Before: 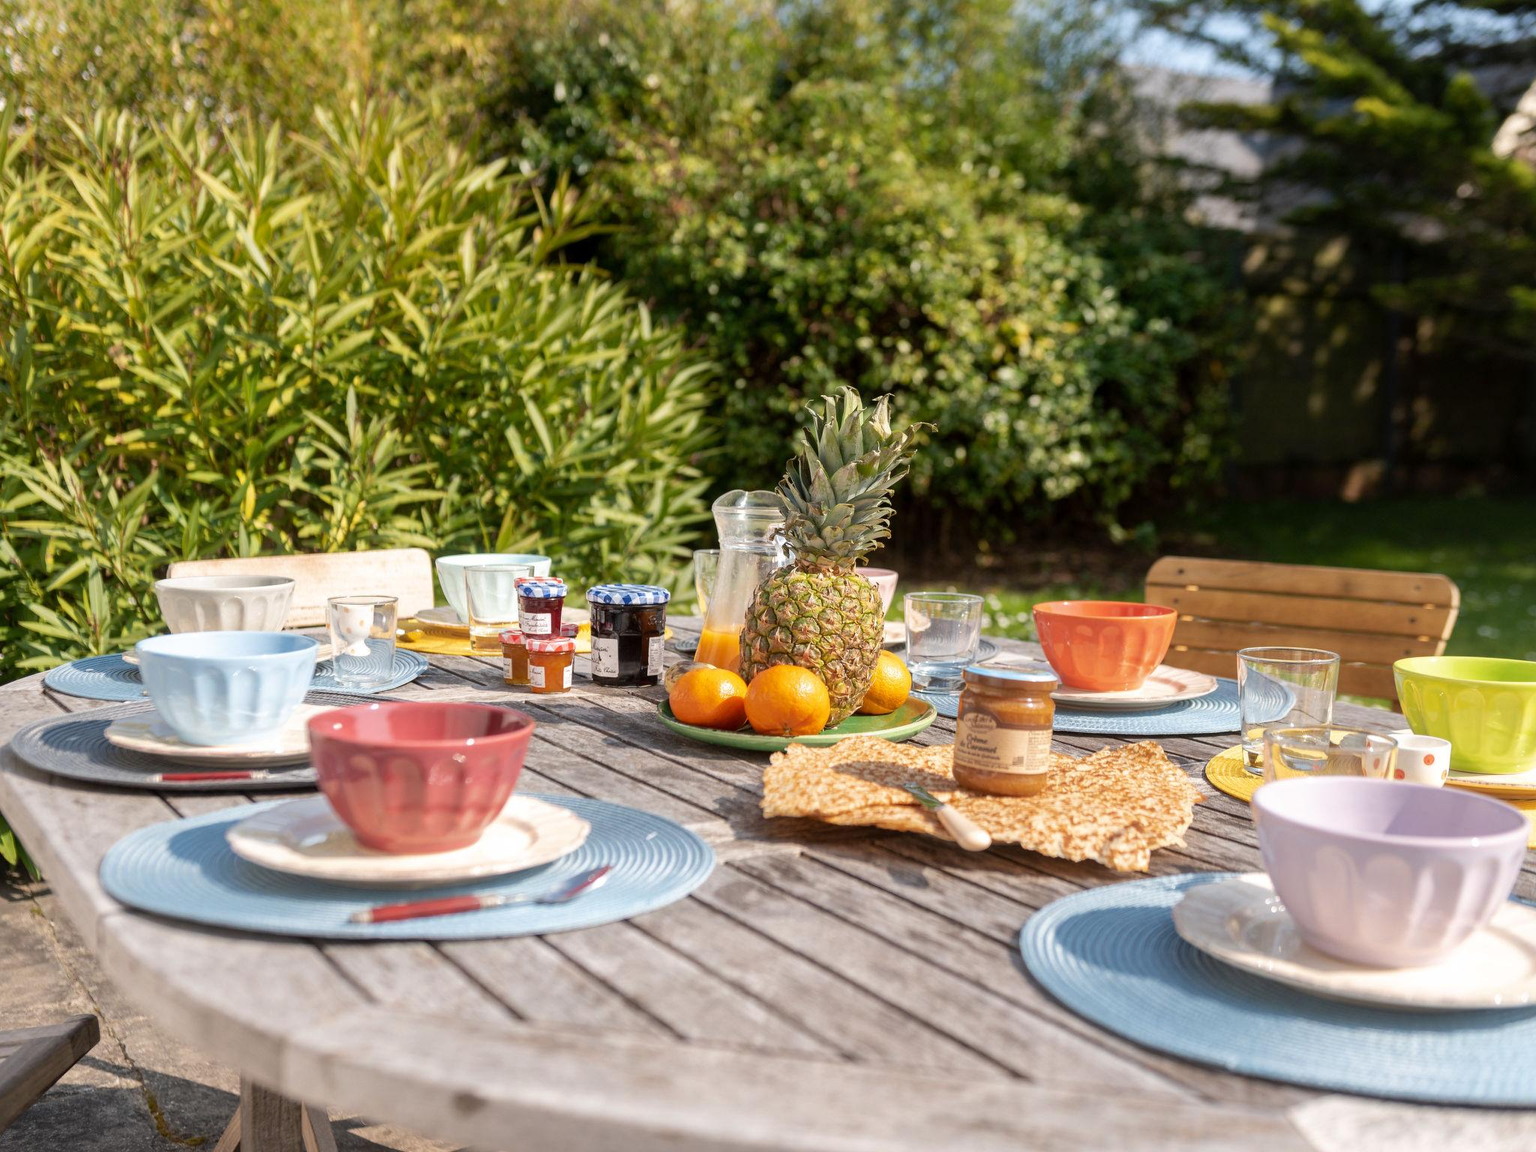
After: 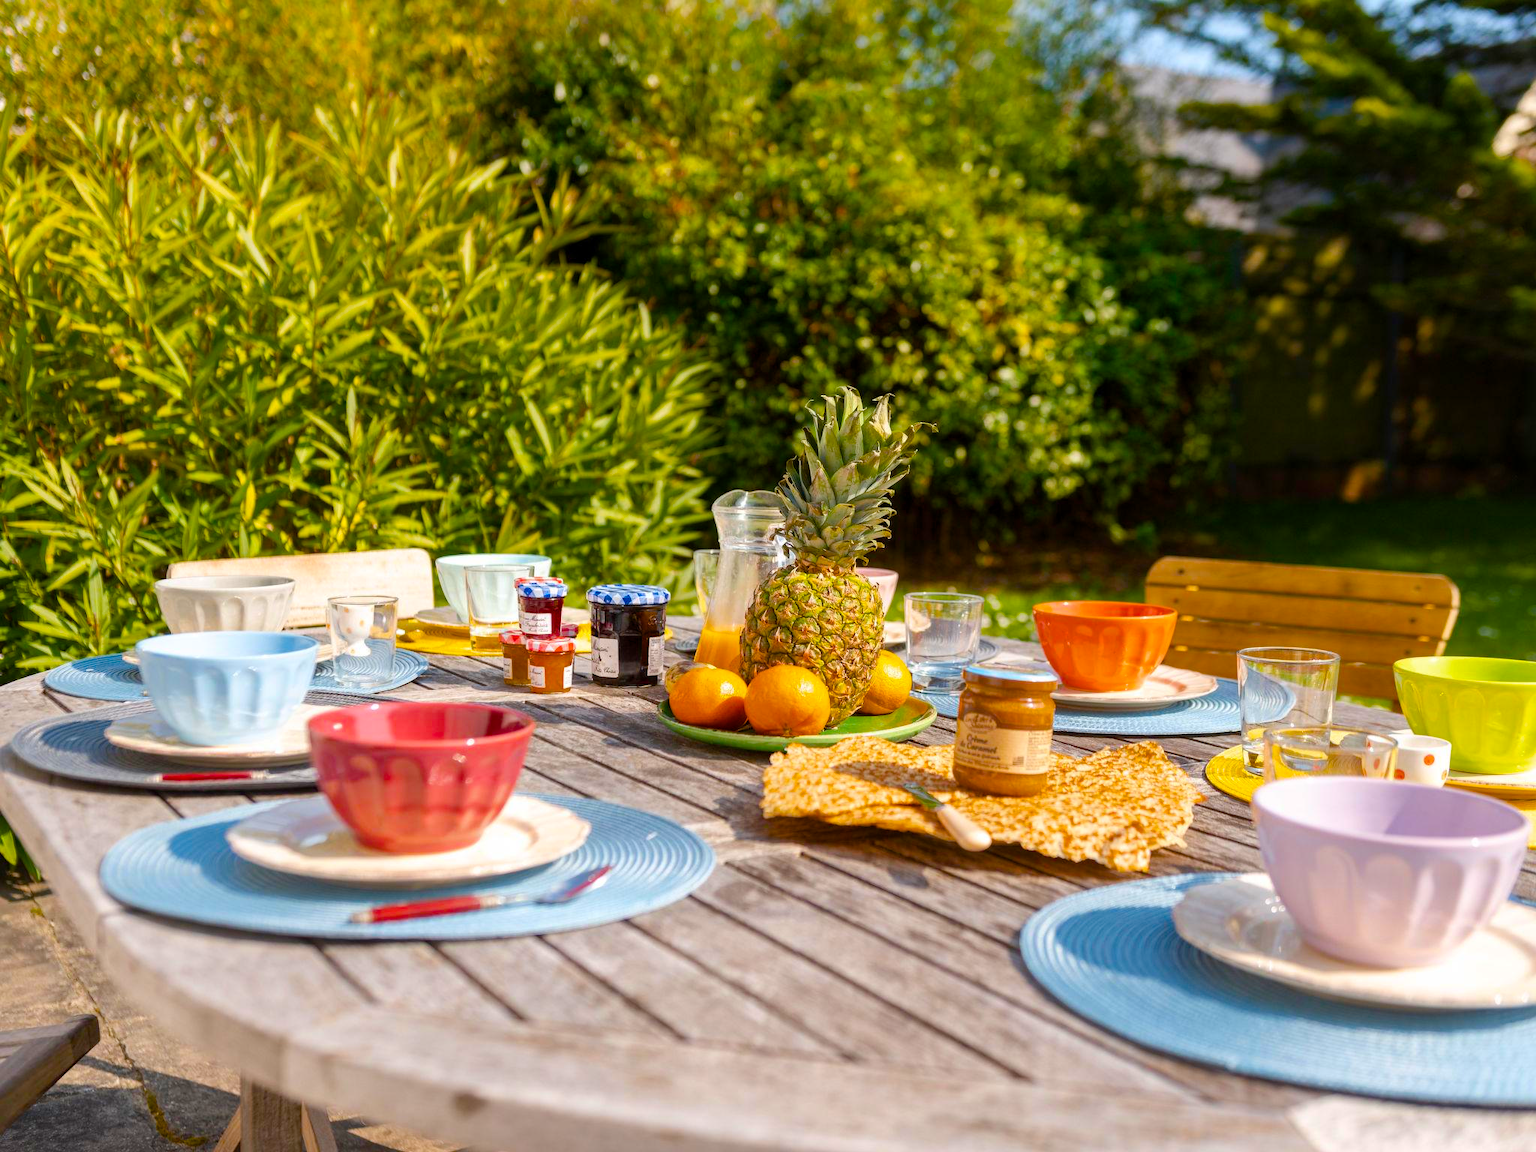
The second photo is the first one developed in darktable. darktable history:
color balance rgb: linear chroma grading › global chroma 15.059%, perceptual saturation grading › global saturation 20%, perceptual saturation grading › highlights 2.179%, perceptual saturation grading › shadows 49.611%, global vibrance 20%
